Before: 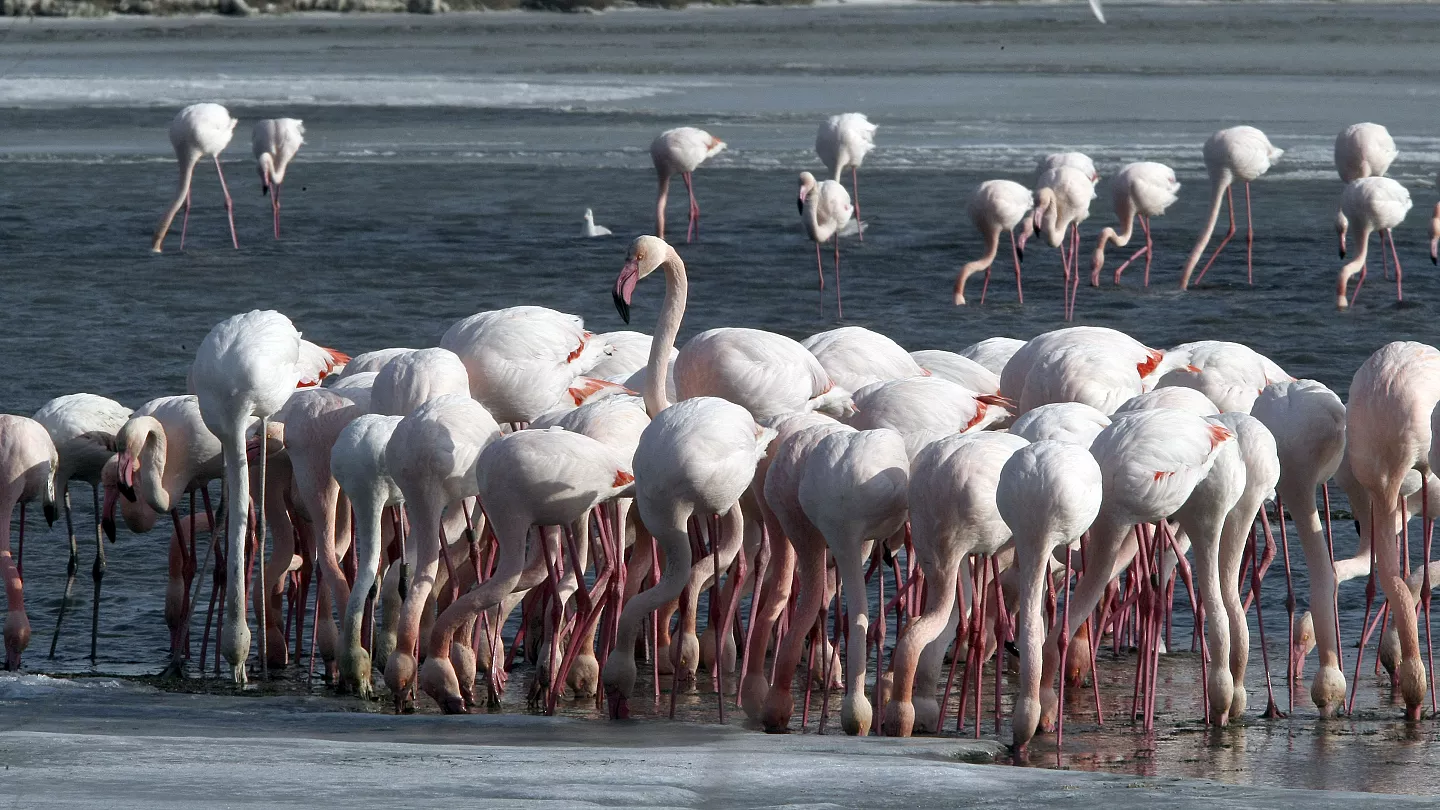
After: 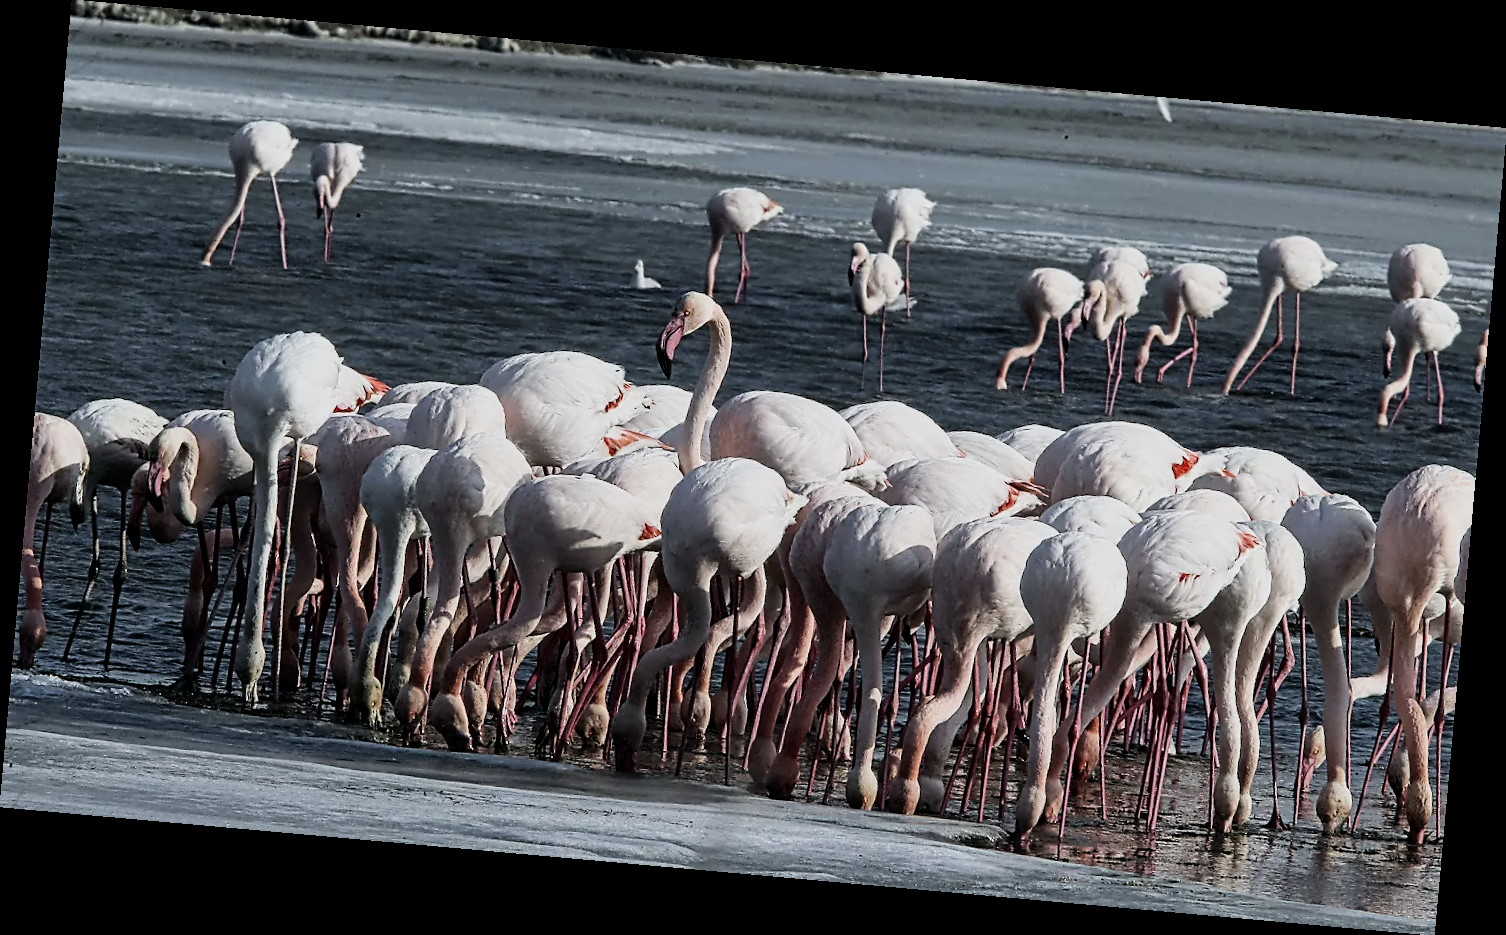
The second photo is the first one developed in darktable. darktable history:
contrast equalizer: y [[0.5, 0.5, 0.5, 0.515, 0.749, 0.84], [0.5 ×6], [0.5 ×6], [0, 0, 0, 0.001, 0.067, 0.262], [0 ×6]]
filmic rgb: black relative exposure -7.5 EV, white relative exposure 5 EV, hardness 3.31, contrast 1.3, contrast in shadows safe
rotate and perspective: rotation 5.12°, automatic cropping off
